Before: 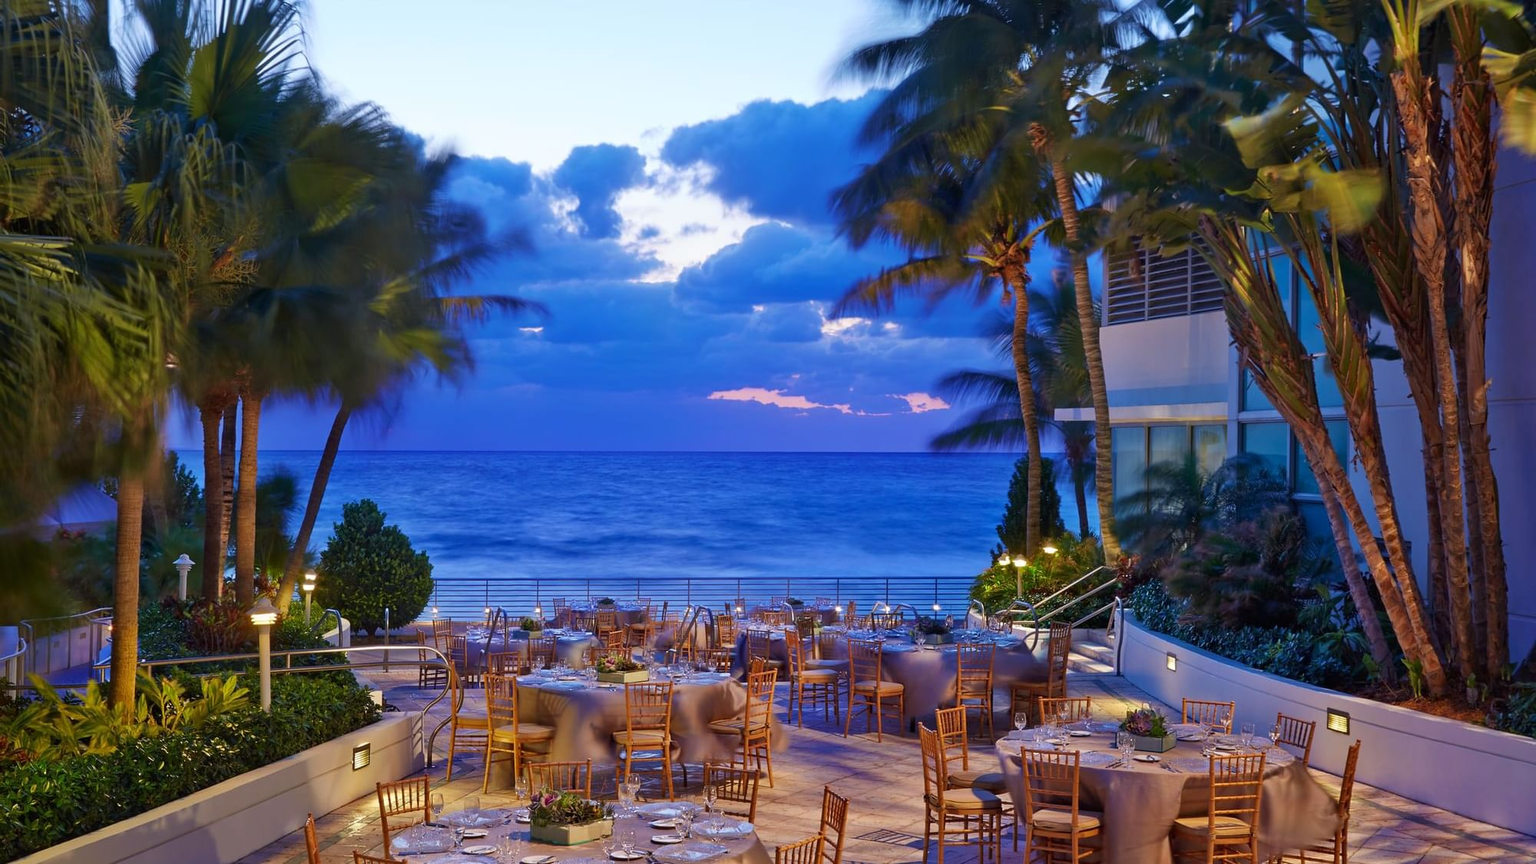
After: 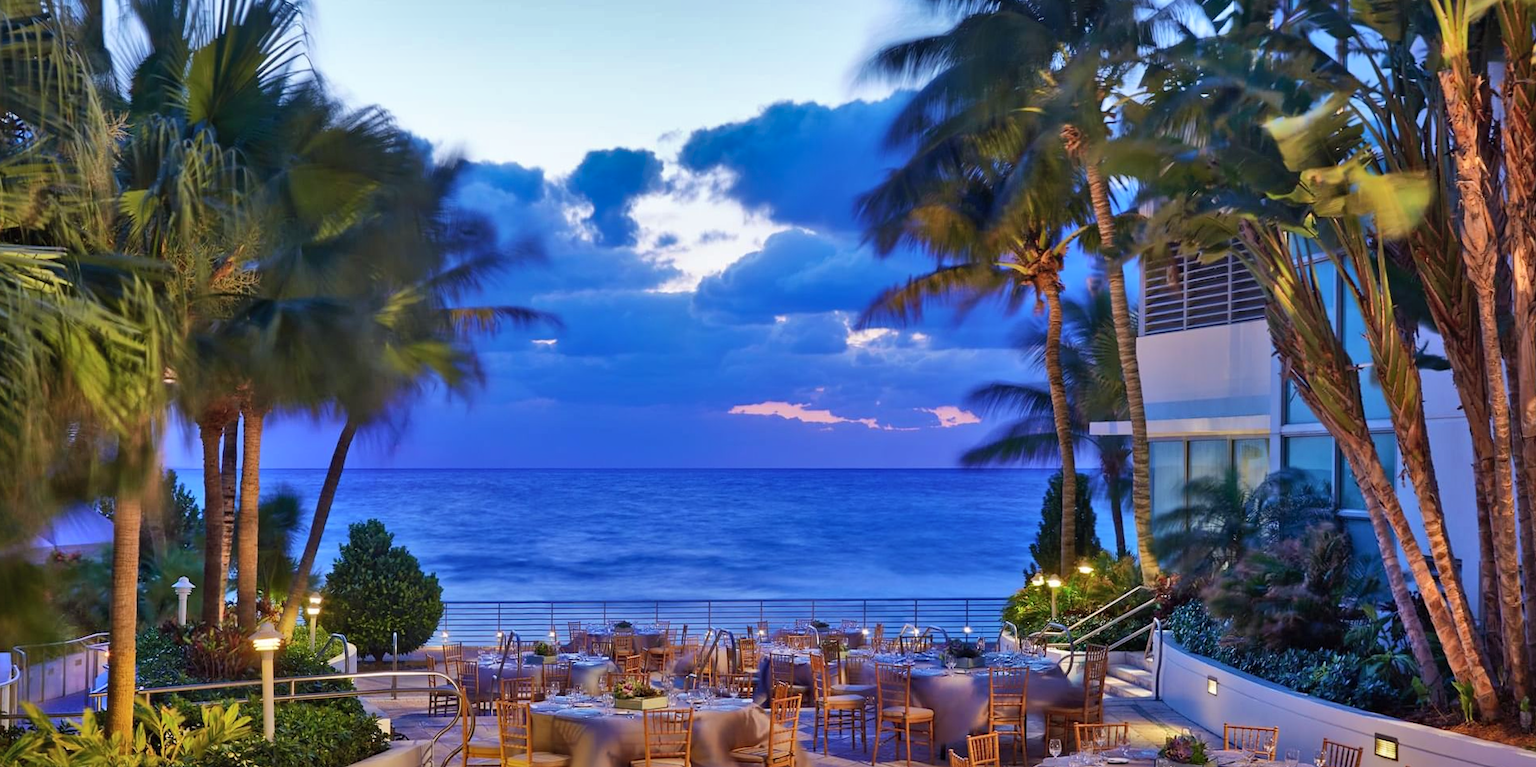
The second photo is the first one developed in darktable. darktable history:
crop and rotate: angle 0.2°, left 0.275%, right 3.127%, bottom 14.18%
shadows and highlights: shadows 60, highlights -60.23, soften with gaussian
exposure: compensate exposure bias true, compensate highlight preservation false
